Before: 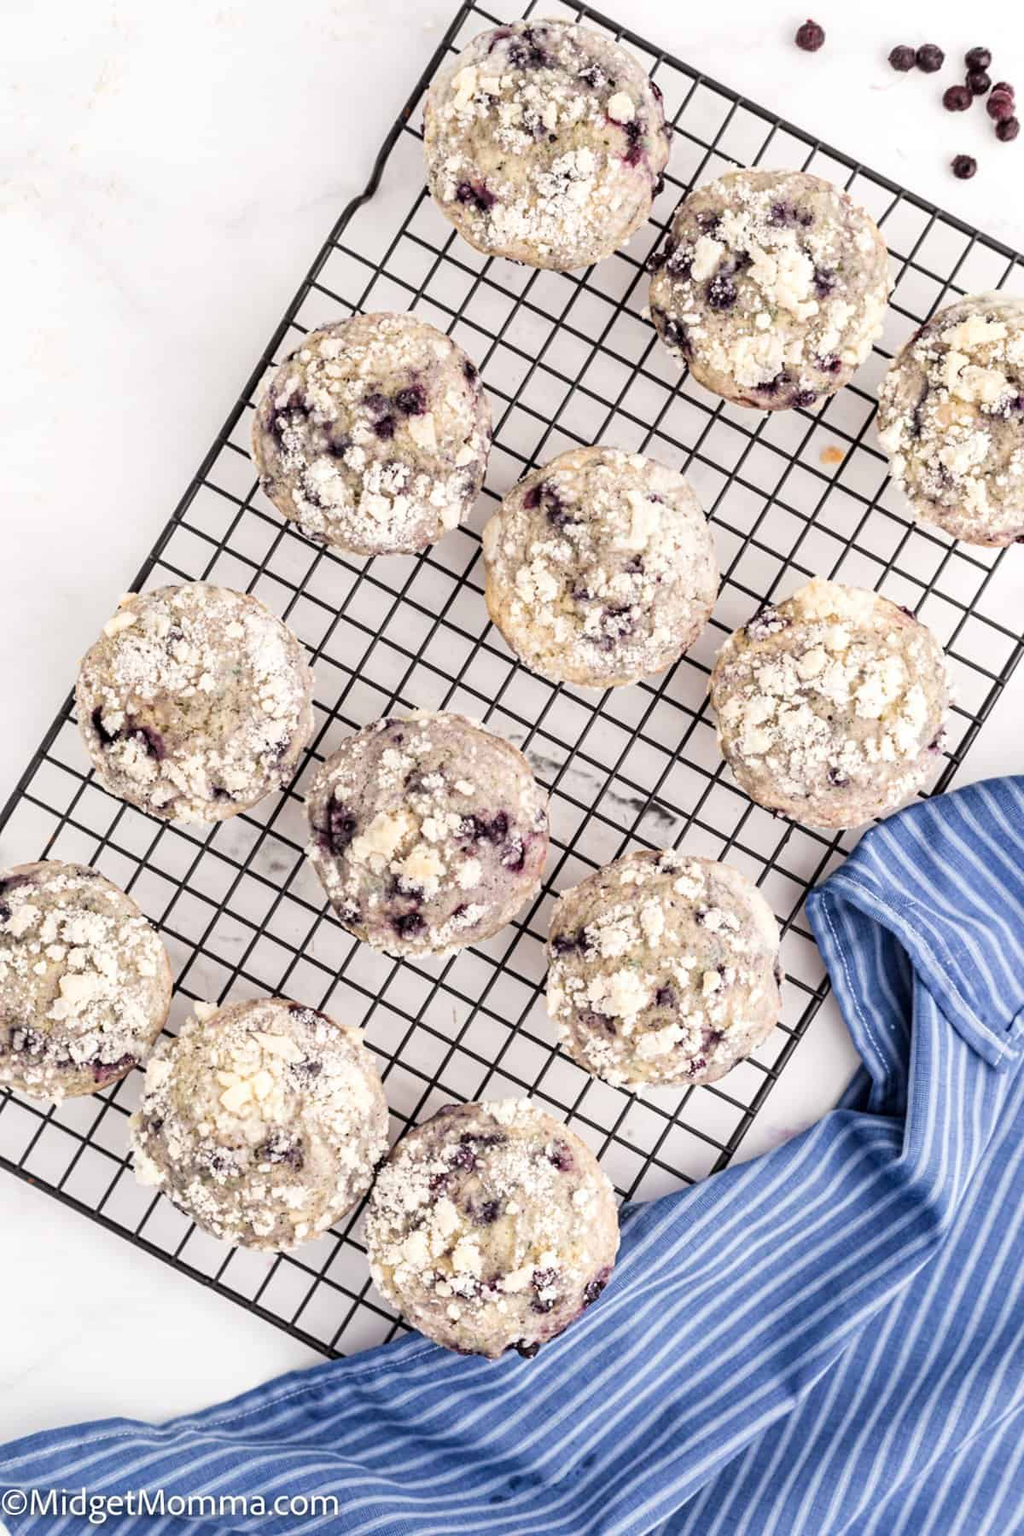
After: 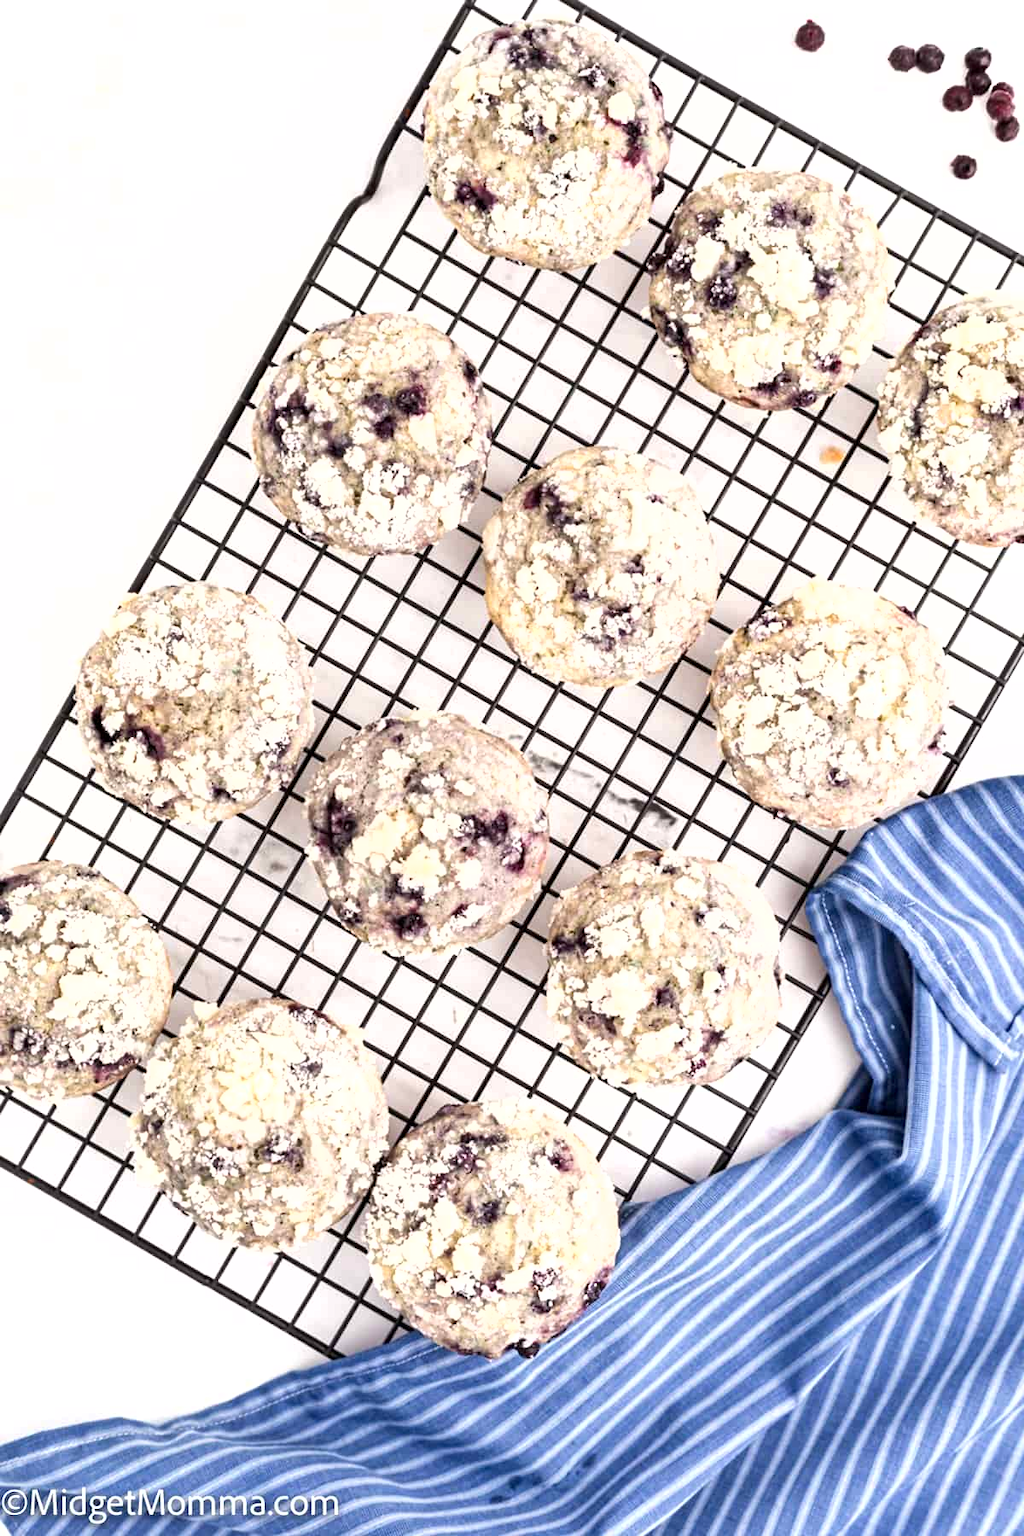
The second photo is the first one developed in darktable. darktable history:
shadows and highlights: shadows 37.3, highlights -27.78, soften with gaussian
exposure: black level correction 0.001, exposure 0.499 EV, compensate highlight preservation false
